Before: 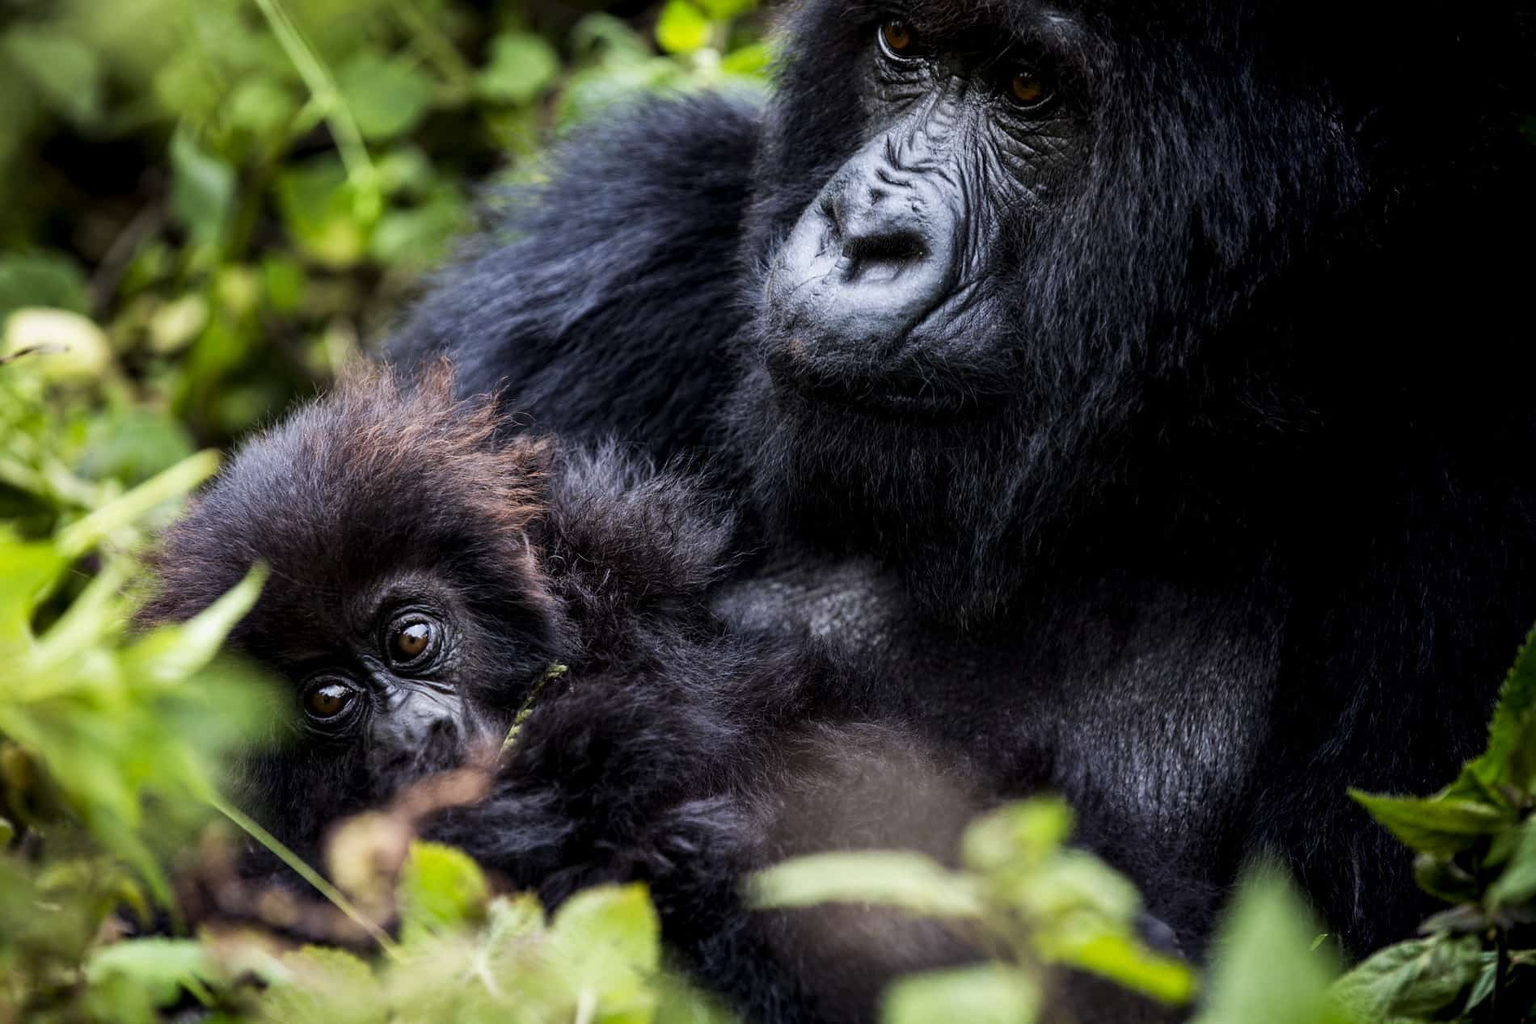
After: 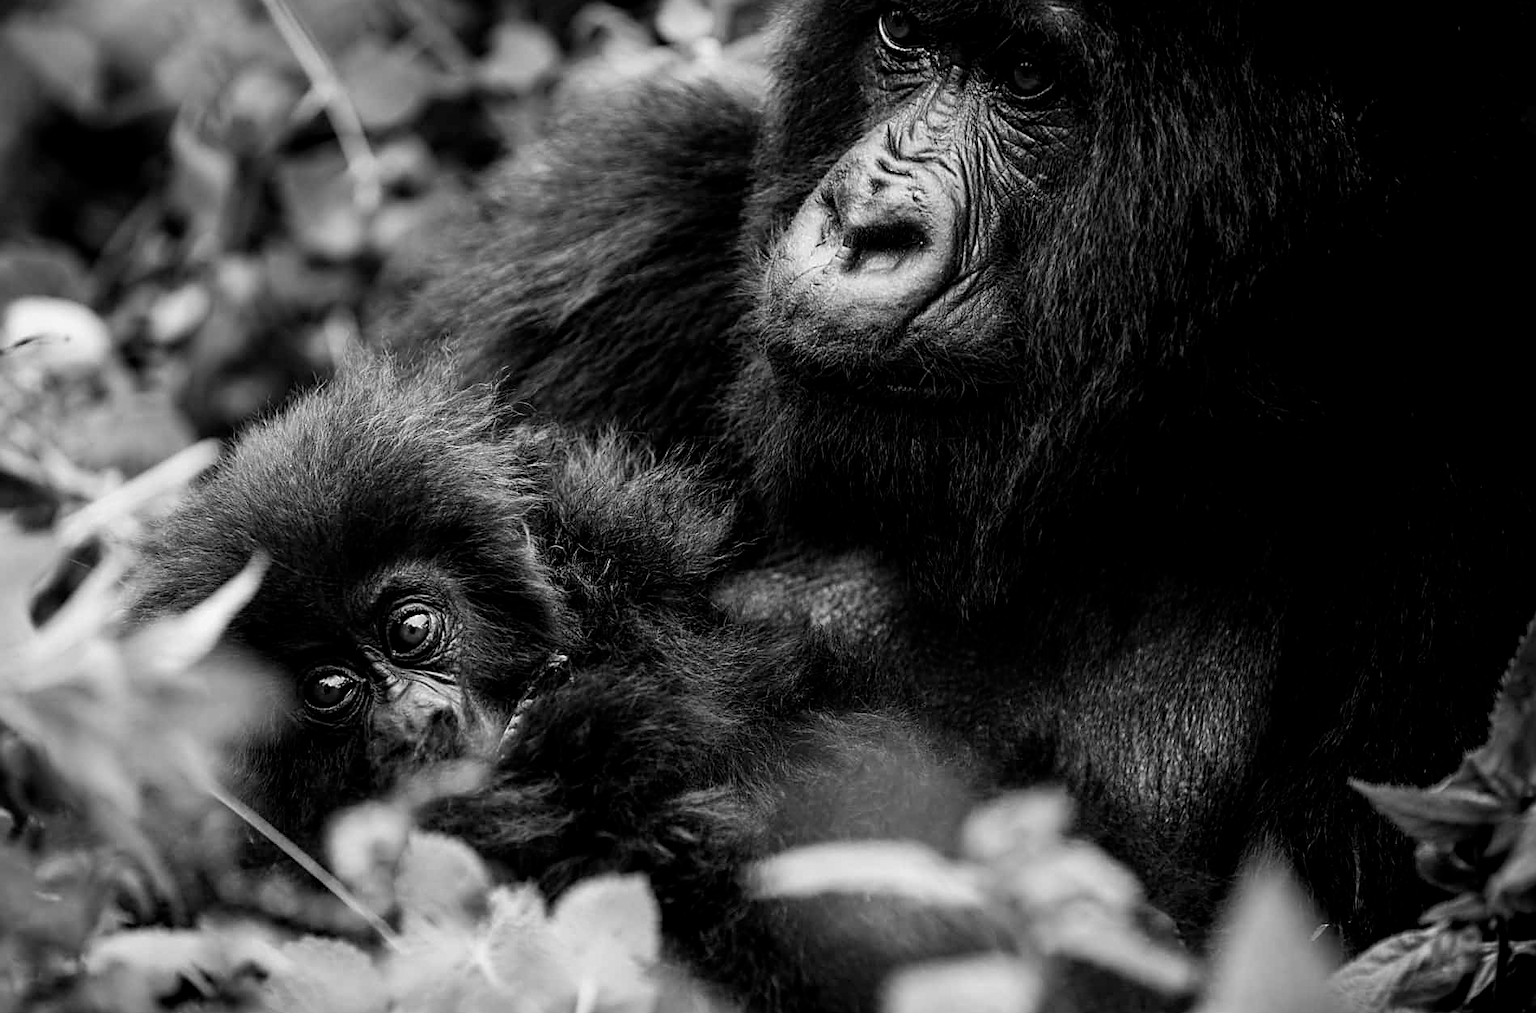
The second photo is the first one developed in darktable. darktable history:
sharpen: on, module defaults
monochrome: on, module defaults
crop: top 1.049%, right 0.001%
